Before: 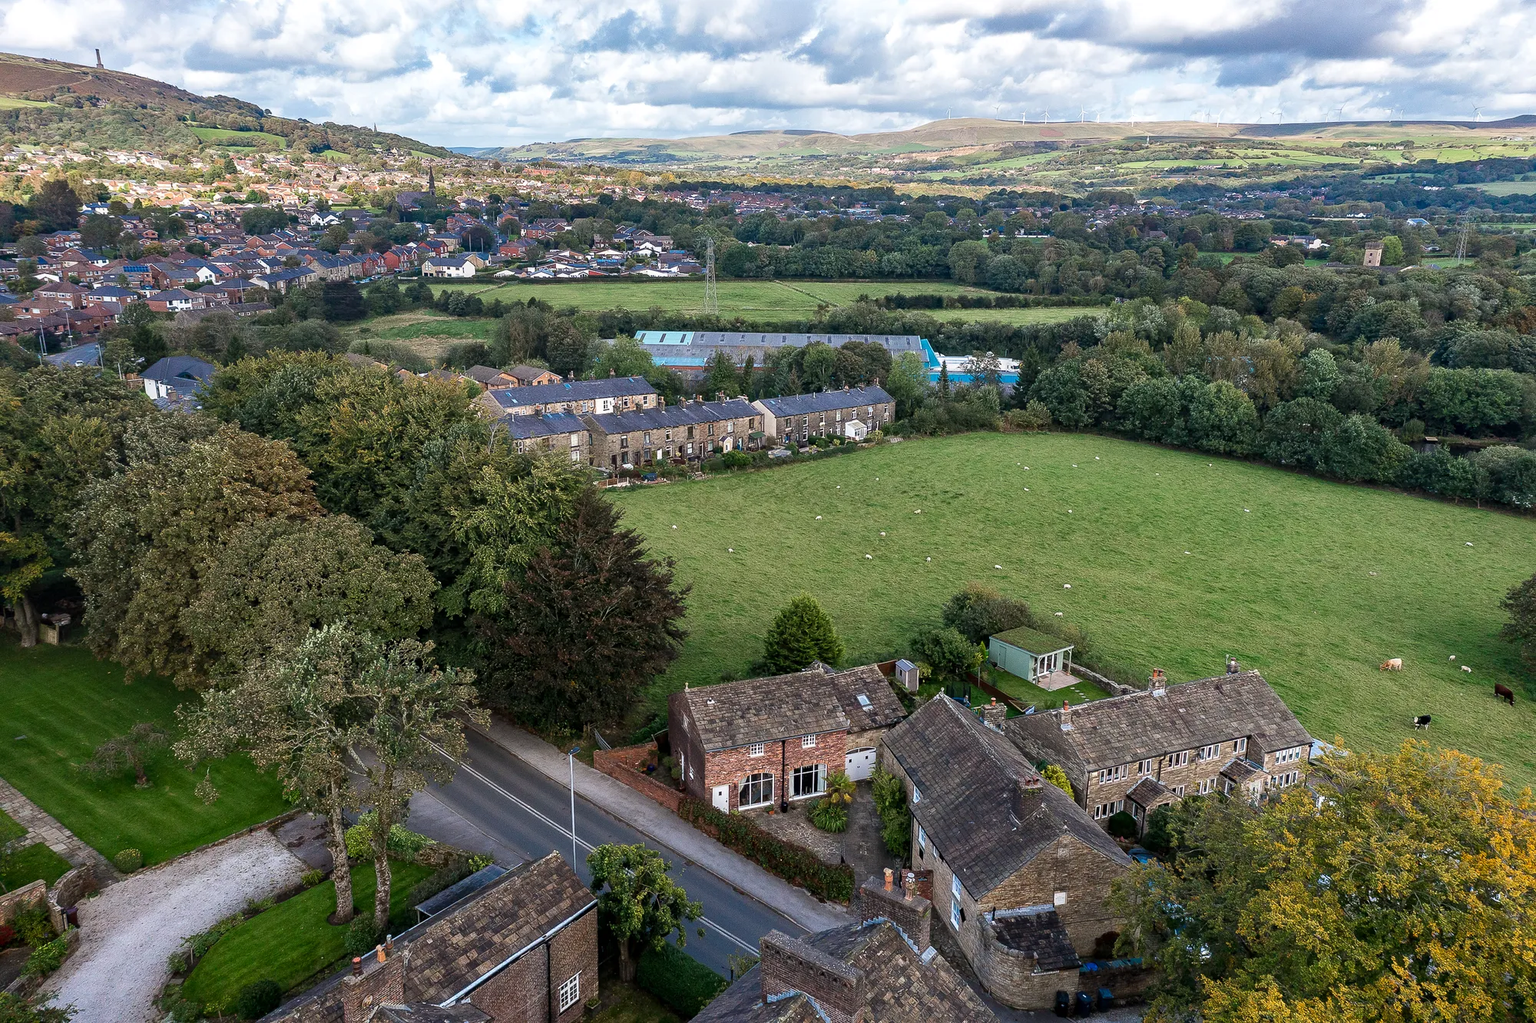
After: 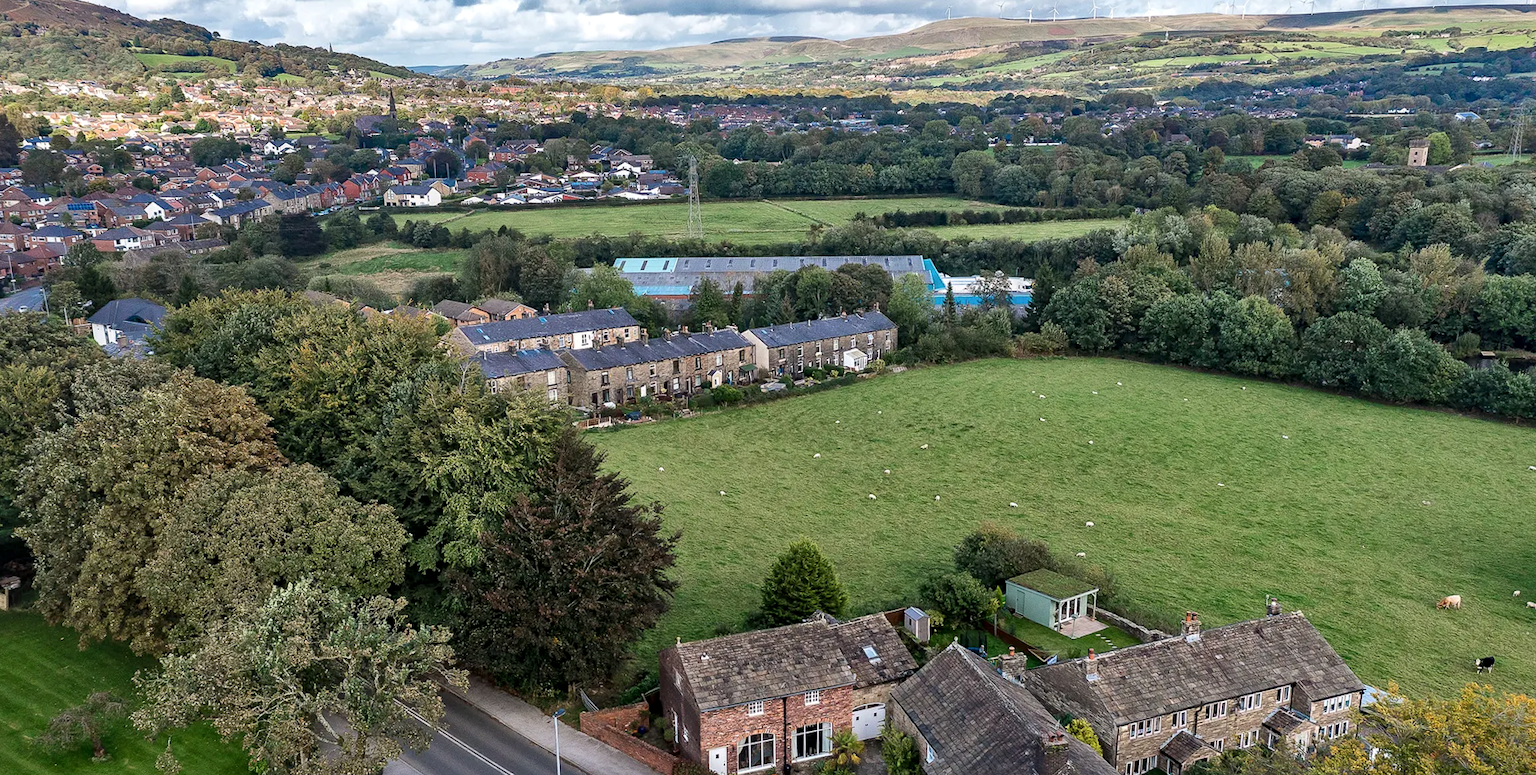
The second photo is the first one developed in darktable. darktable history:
local contrast: mode bilateral grid, contrast 20, coarseness 50, detail 120%, midtone range 0.2
crop: left 2.737%, top 7.287%, right 3.421%, bottom 20.179%
rotate and perspective: rotation -1.32°, lens shift (horizontal) -0.031, crop left 0.015, crop right 0.985, crop top 0.047, crop bottom 0.982
shadows and highlights: low approximation 0.01, soften with gaussian
white balance: emerald 1
